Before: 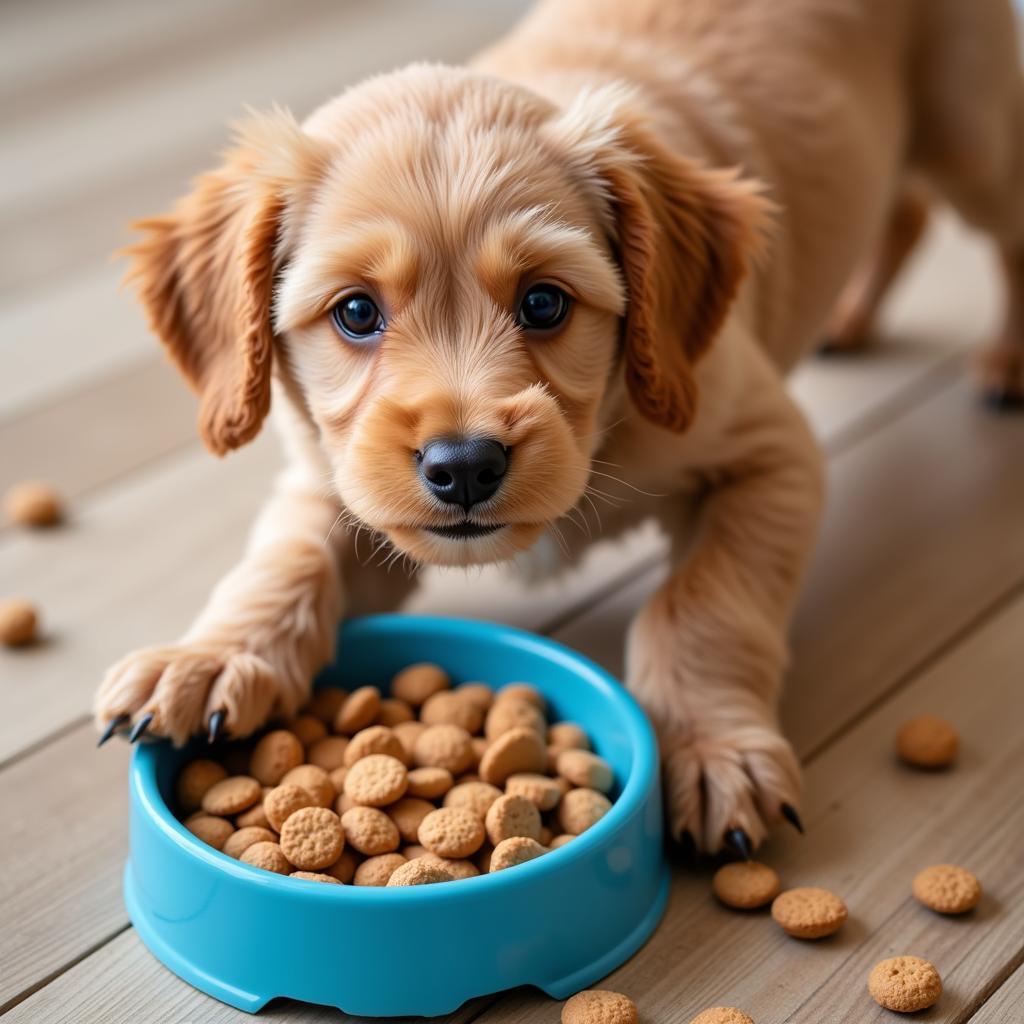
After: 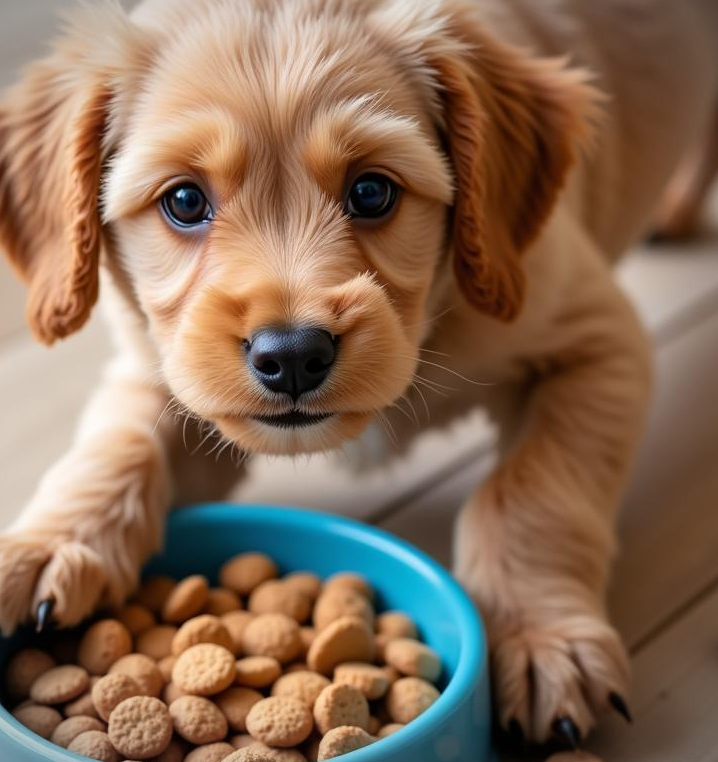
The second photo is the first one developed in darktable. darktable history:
crop and rotate: left 16.853%, top 10.889%, right 12.981%, bottom 14.613%
vignetting: fall-off start 100.09%, fall-off radius 72.04%, brightness -0.617, saturation -0.678, width/height ratio 1.177
